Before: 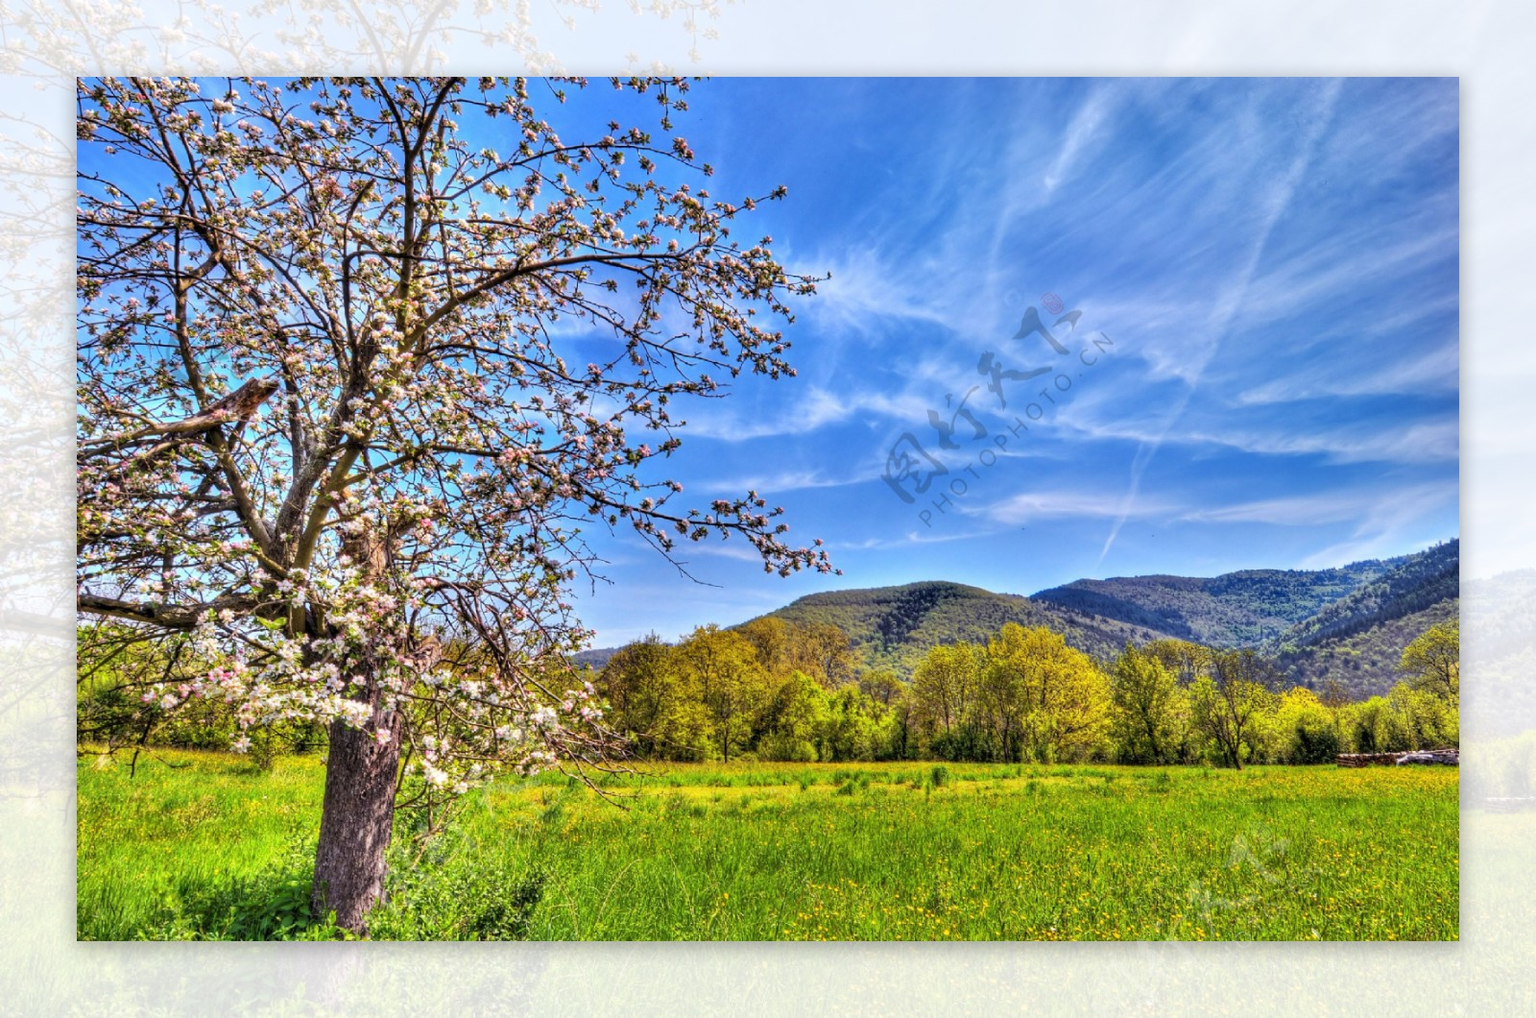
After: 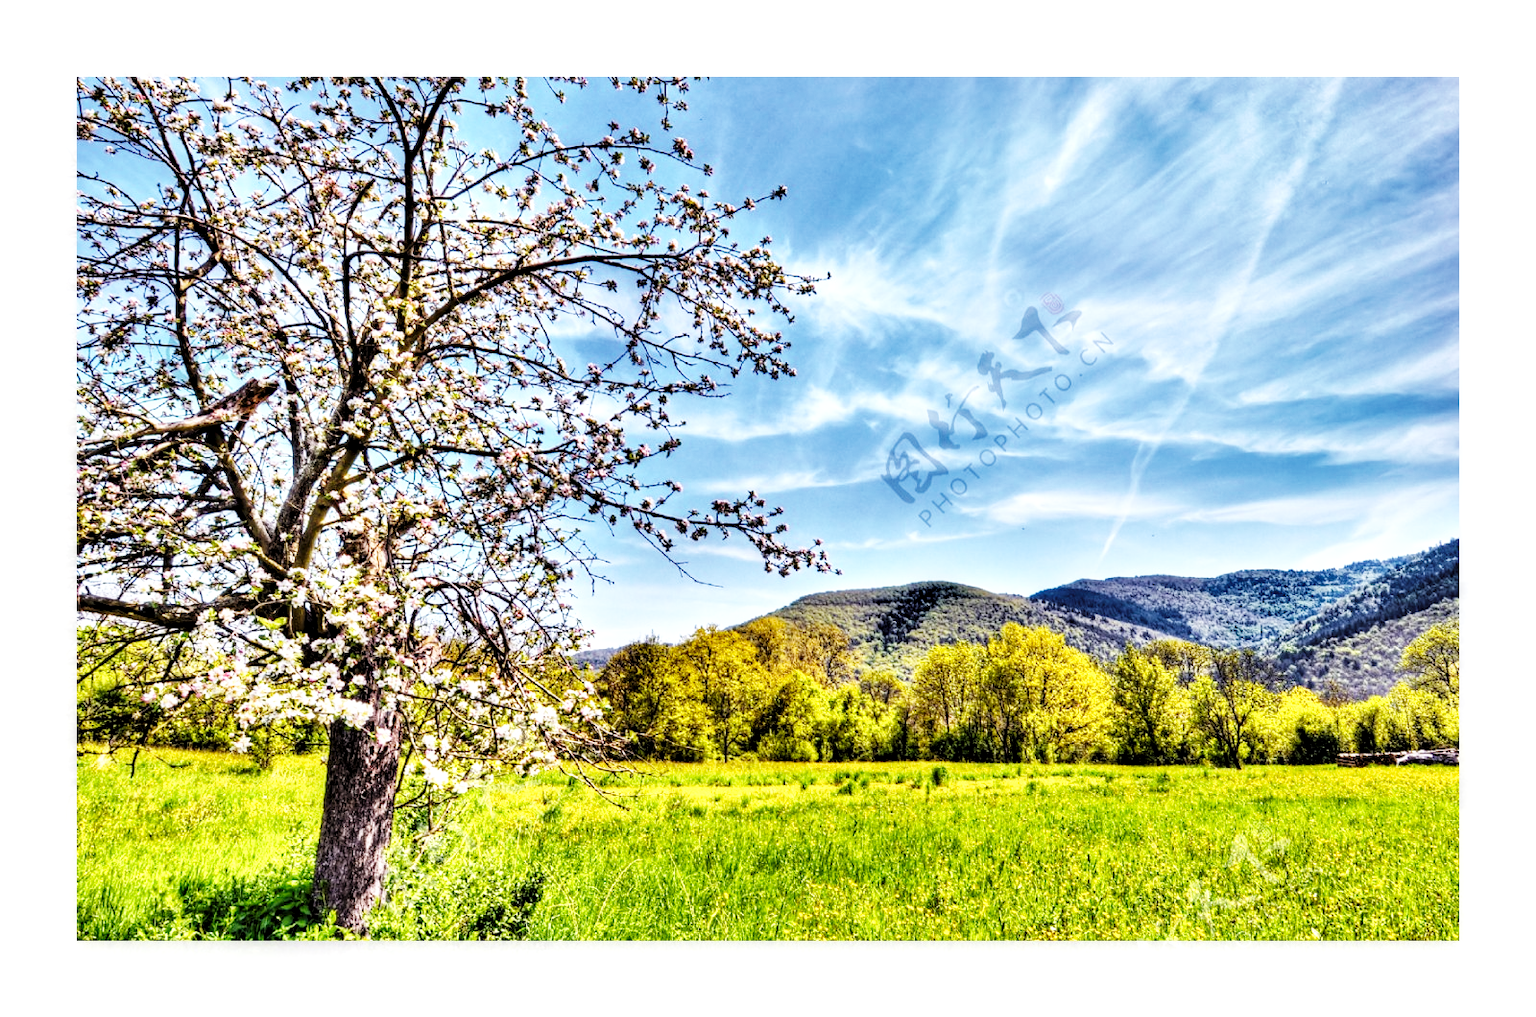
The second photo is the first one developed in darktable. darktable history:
local contrast: highlights 61%, shadows 106%, detail 107%, midtone range 0.529
base curve: curves: ch0 [(0, 0) (0, 0.001) (0.001, 0.001) (0.004, 0.002) (0.007, 0.004) (0.015, 0.013) (0.033, 0.045) (0.052, 0.096) (0.075, 0.17) (0.099, 0.241) (0.163, 0.42) (0.219, 0.55) (0.259, 0.616) (0.327, 0.722) (0.365, 0.765) (0.522, 0.873) (0.547, 0.881) (0.689, 0.919) (0.826, 0.952) (1, 1)], preserve colors none
levels: levels [0.101, 0.578, 0.953]
